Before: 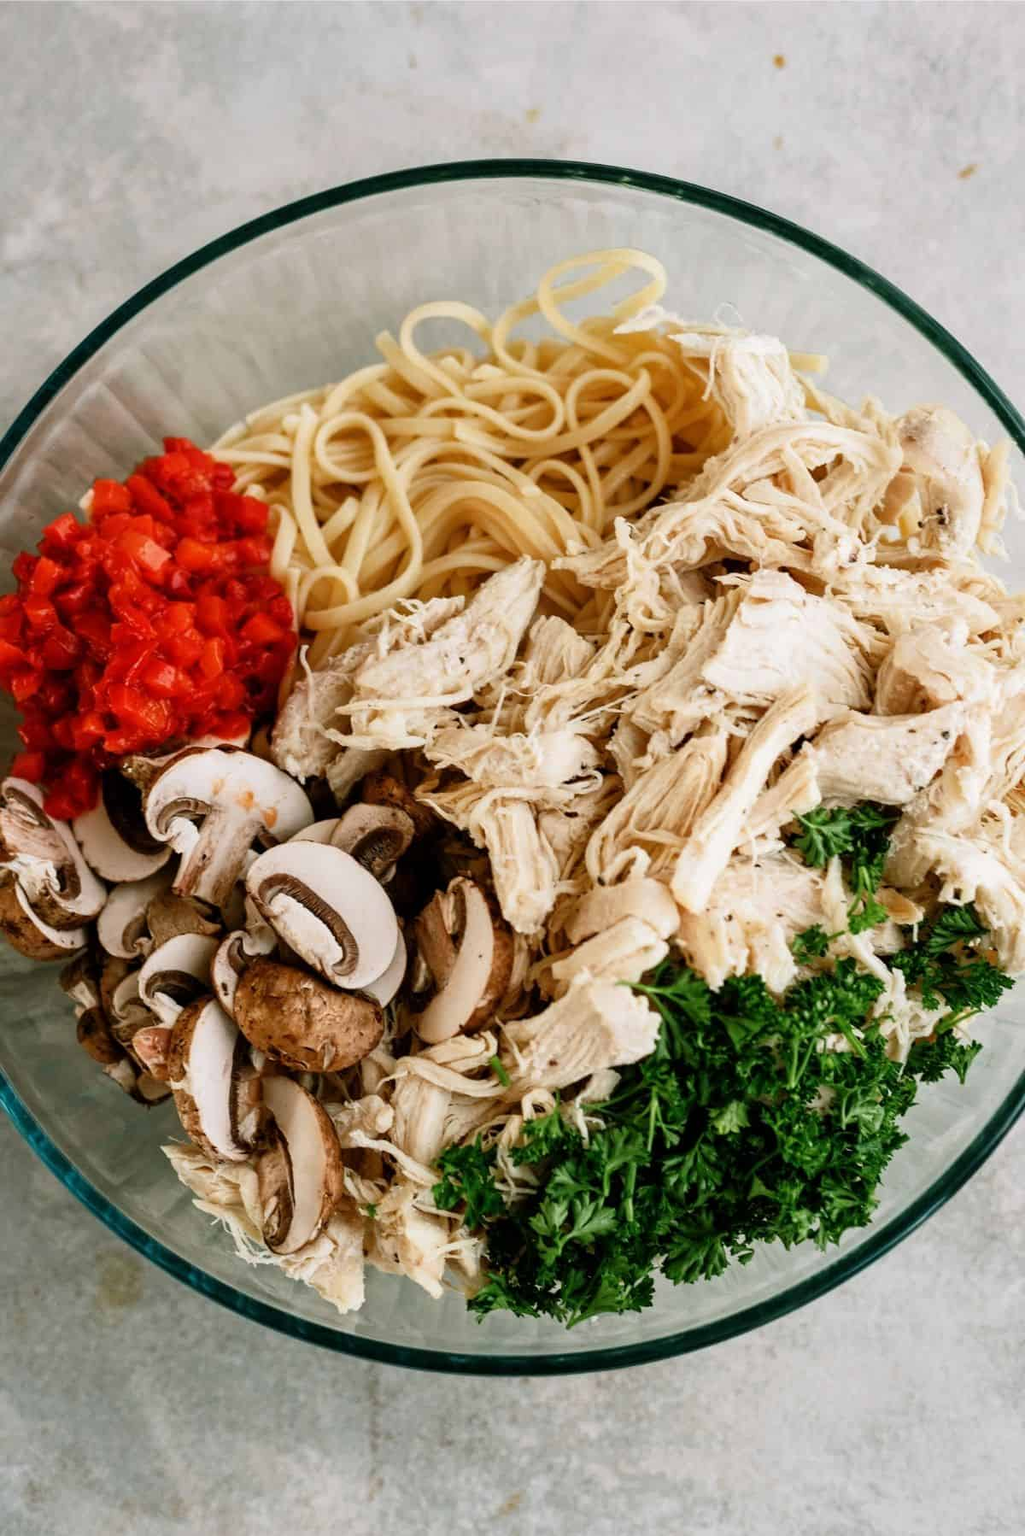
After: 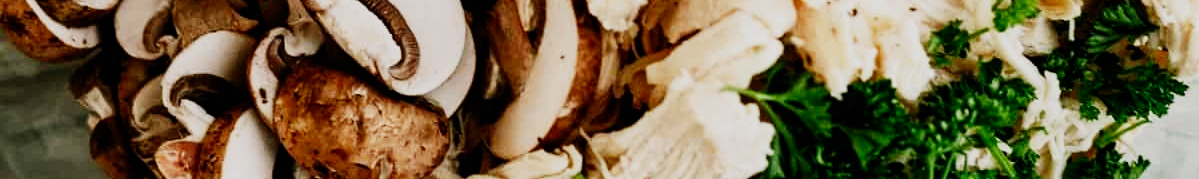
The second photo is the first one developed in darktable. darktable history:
sigmoid: contrast 1.8, skew -0.2, preserve hue 0%, red attenuation 0.1, red rotation 0.035, green attenuation 0.1, green rotation -0.017, blue attenuation 0.15, blue rotation -0.052, base primaries Rec2020
crop and rotate: top 59.084%, bottom 30.916%
exposure: compensate highlight preservation false
tone equalizer: on, module defaults
